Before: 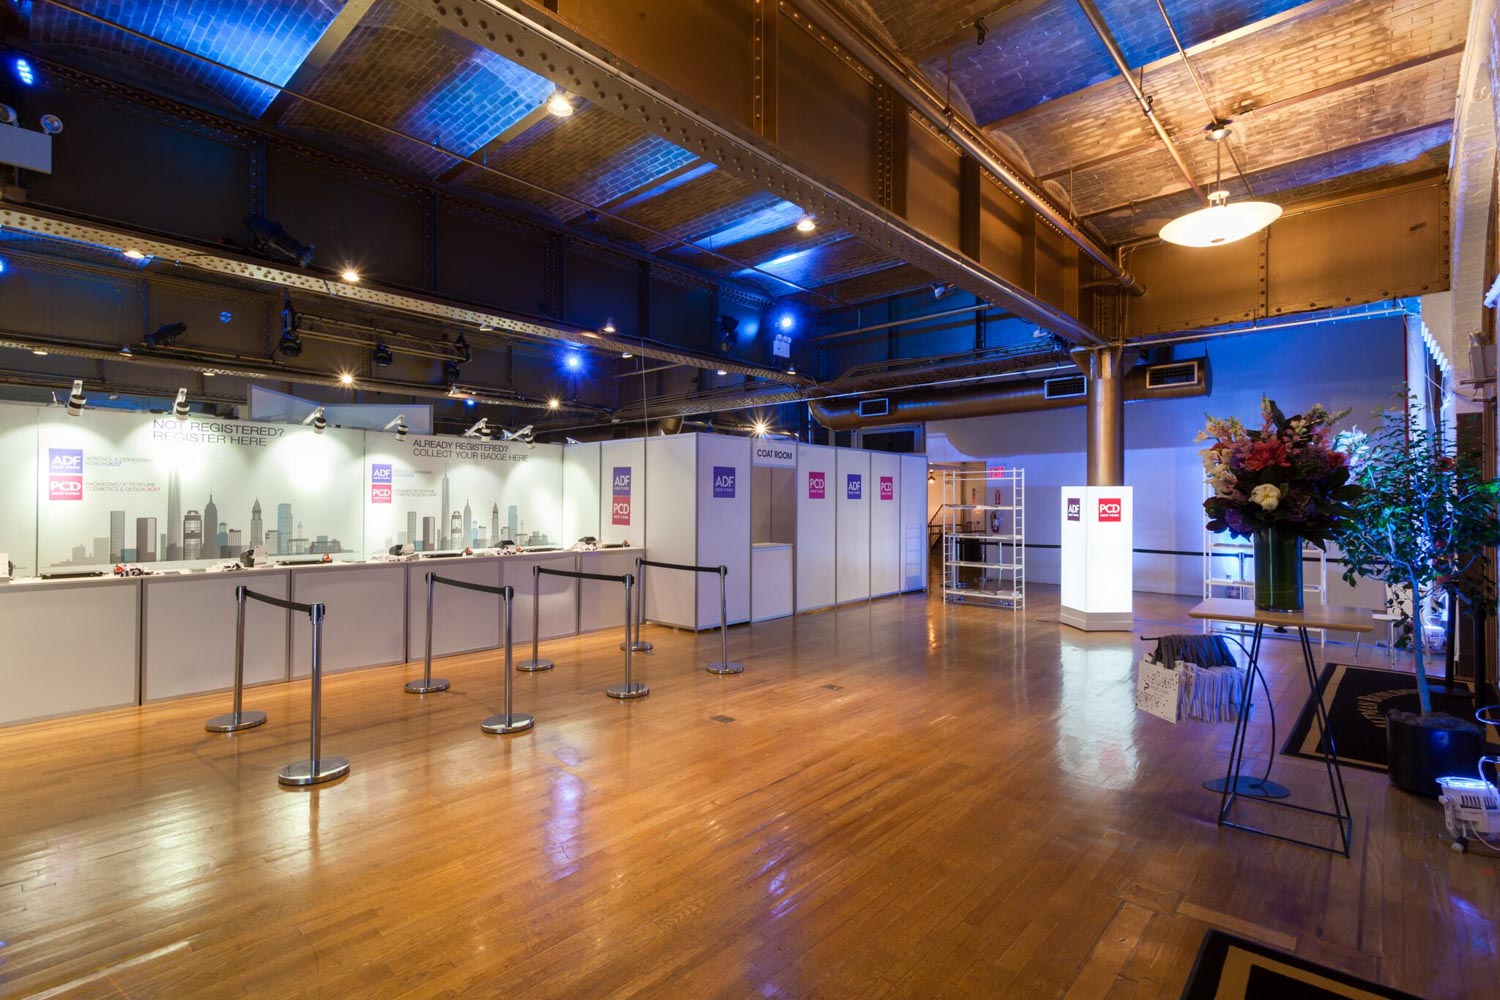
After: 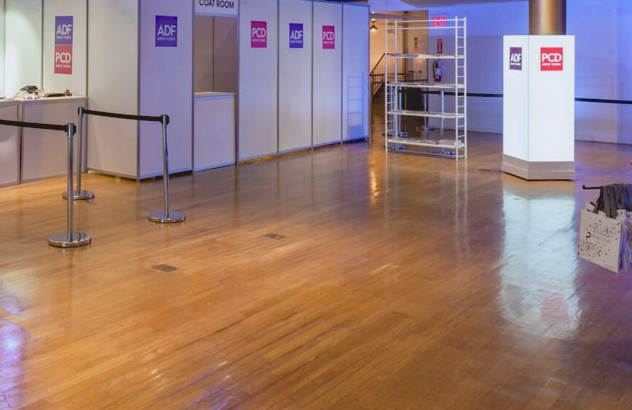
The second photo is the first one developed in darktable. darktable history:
white balance: red 0.98, blue 1.034
contrast brightness saturation: contrast -0.15, brightness 0.05, saturation -0.12
crop: left 37.221%, top 45.169%, right 20.63%, bottom 13.777%
haze removal: strength 0.29, distance 0.25, compatibility mode true, adaptive false
